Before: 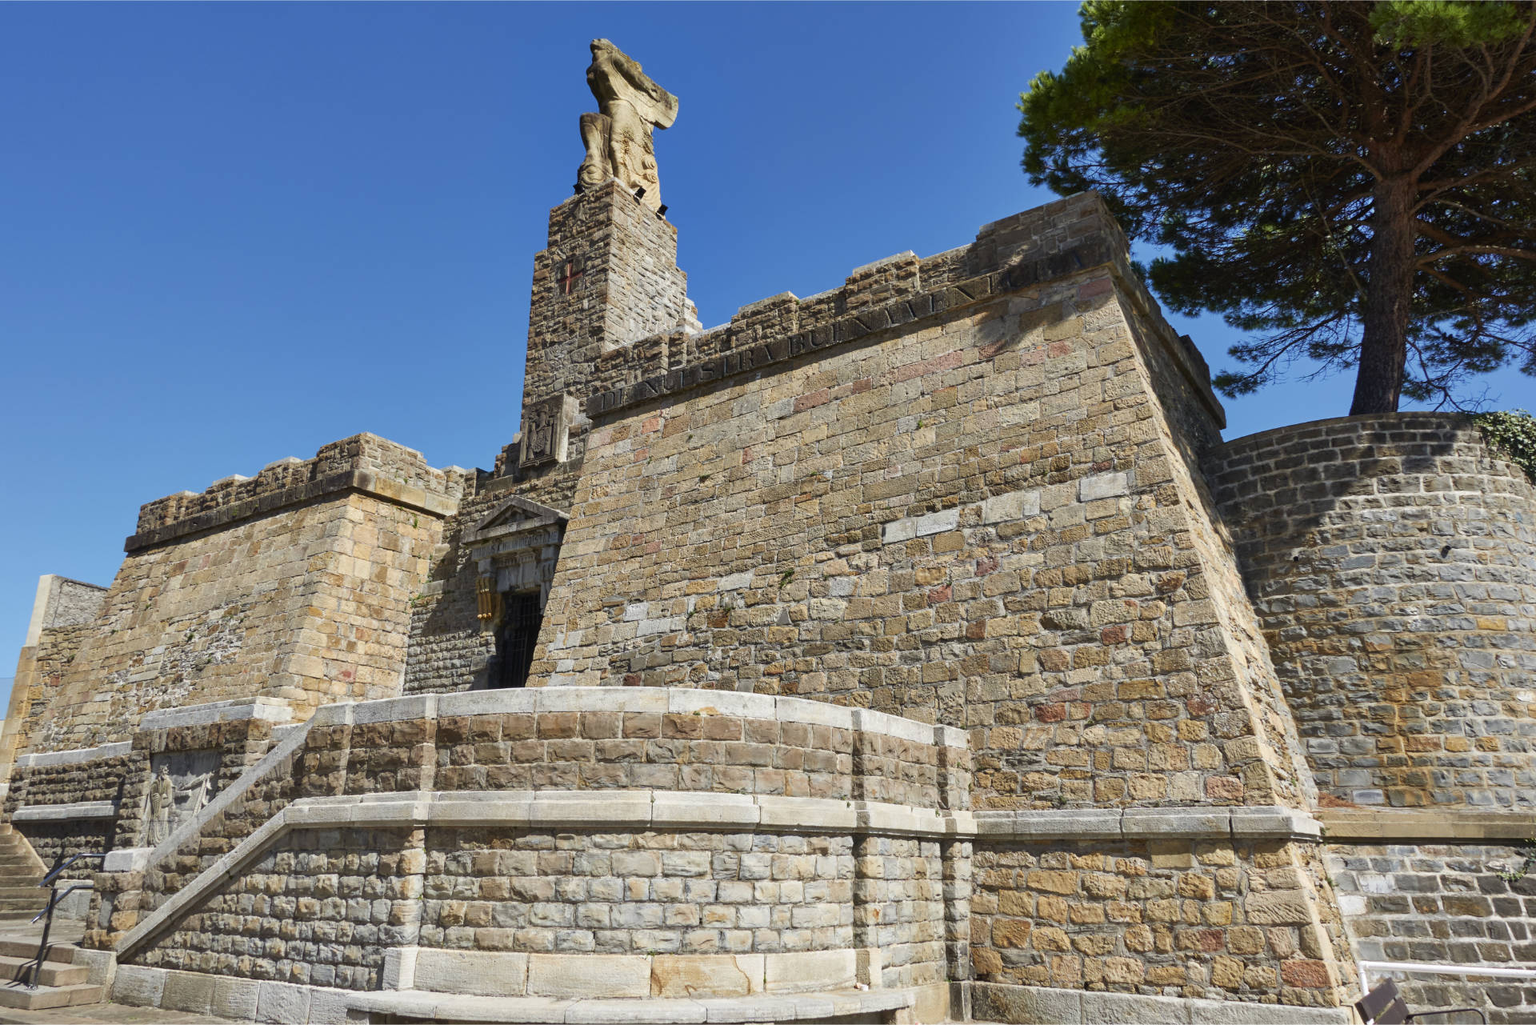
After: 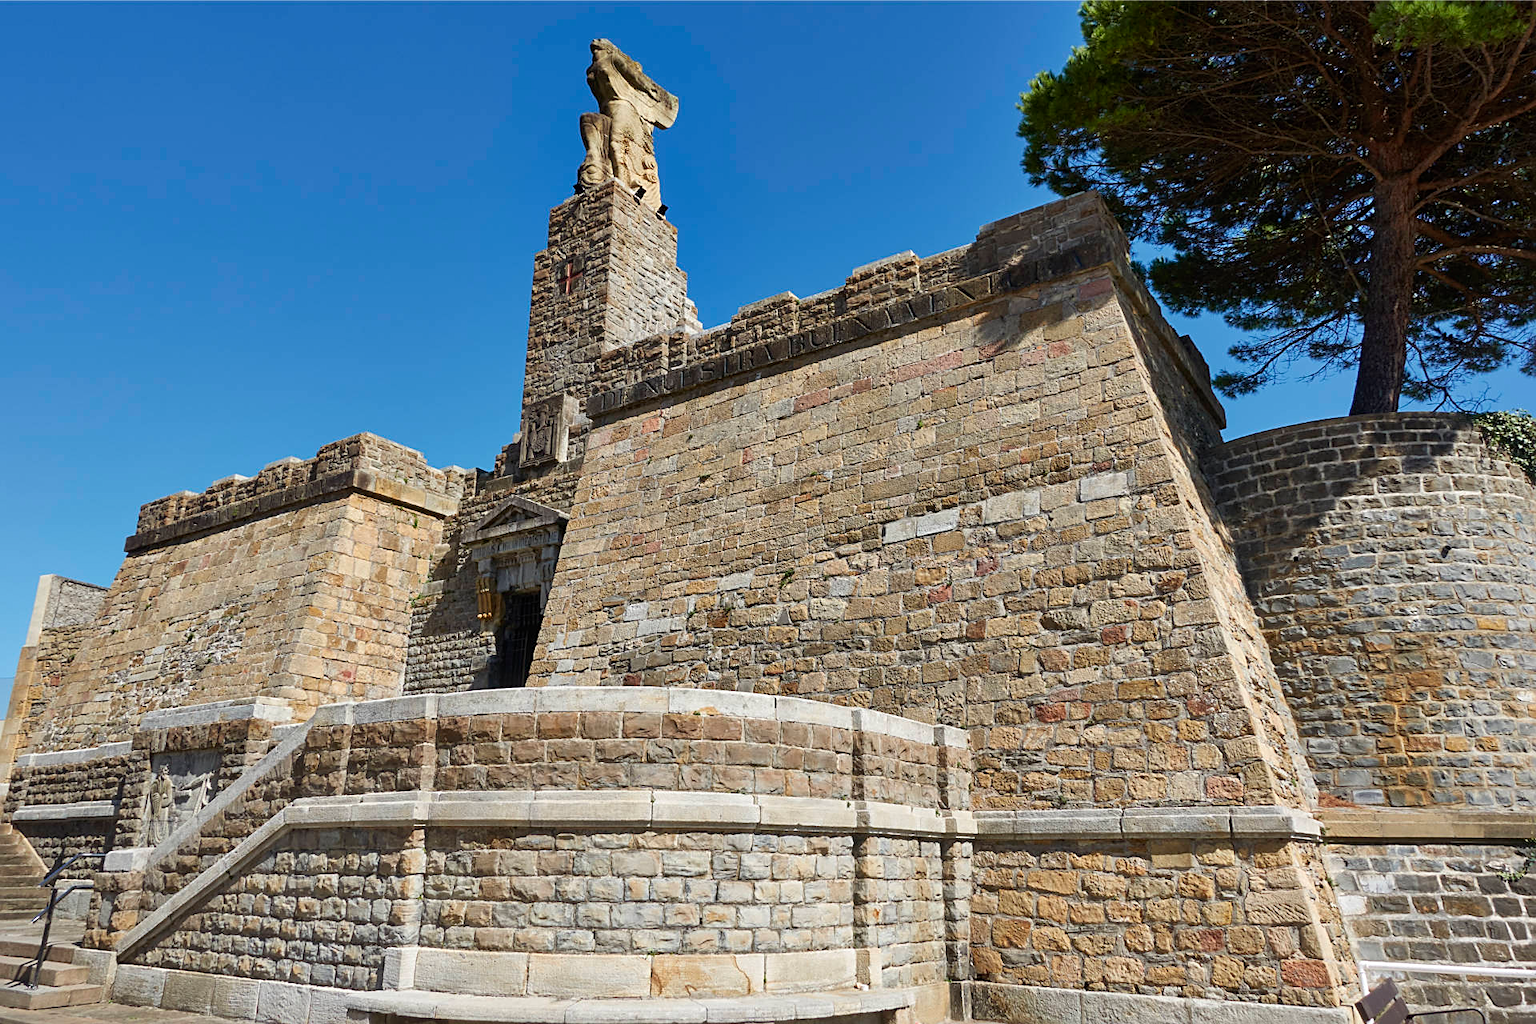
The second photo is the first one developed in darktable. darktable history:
white balance: emerald 1
bloom: size 3%, threshold 100%, strength 0%
sharpen: on, module defaults
